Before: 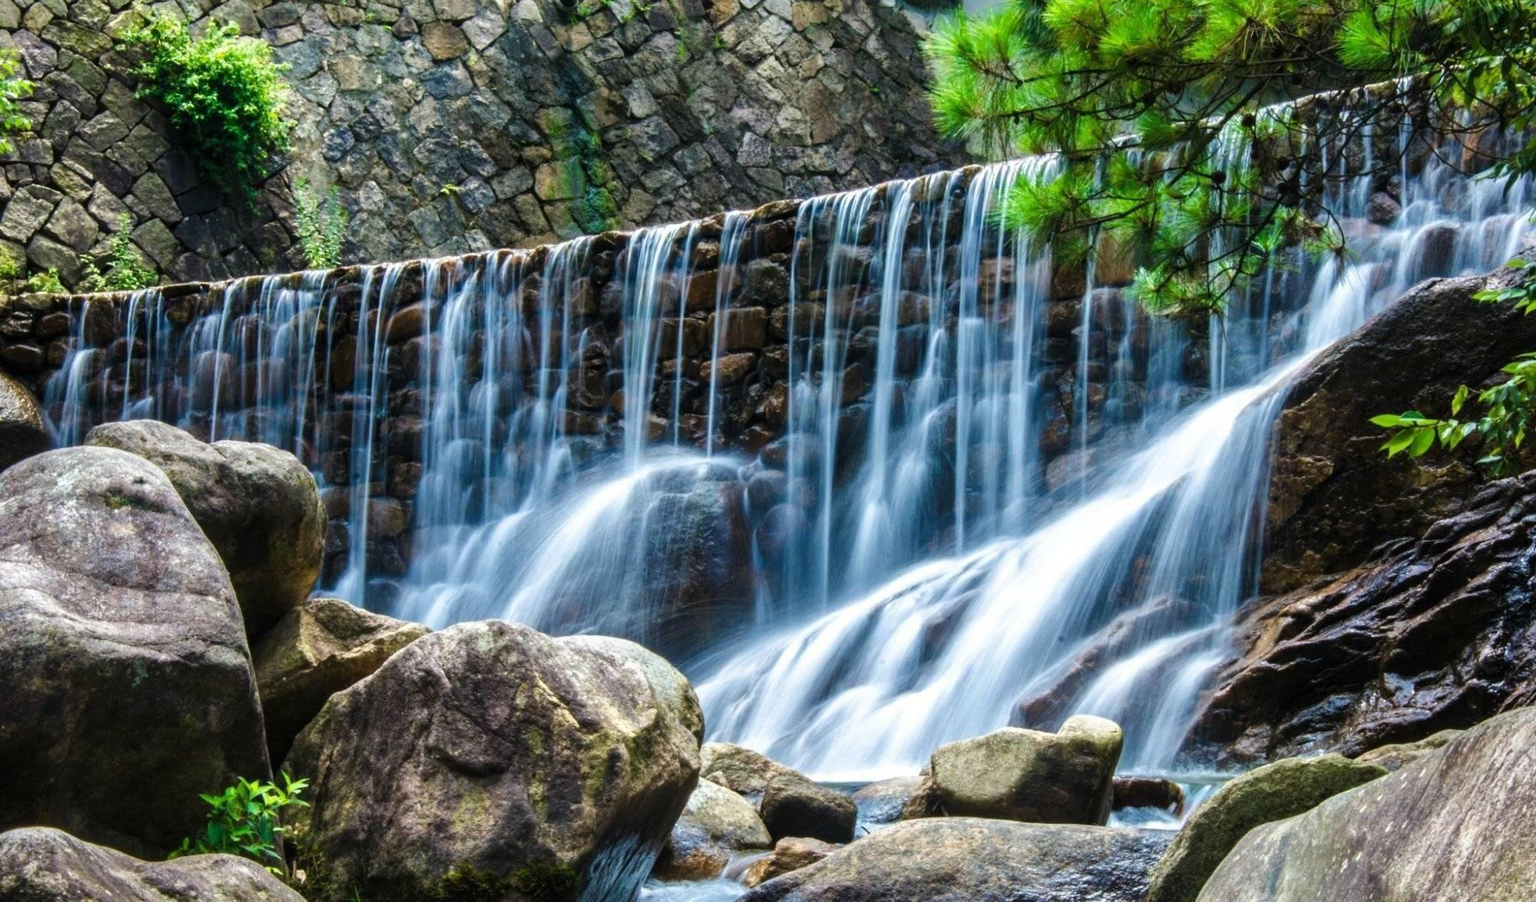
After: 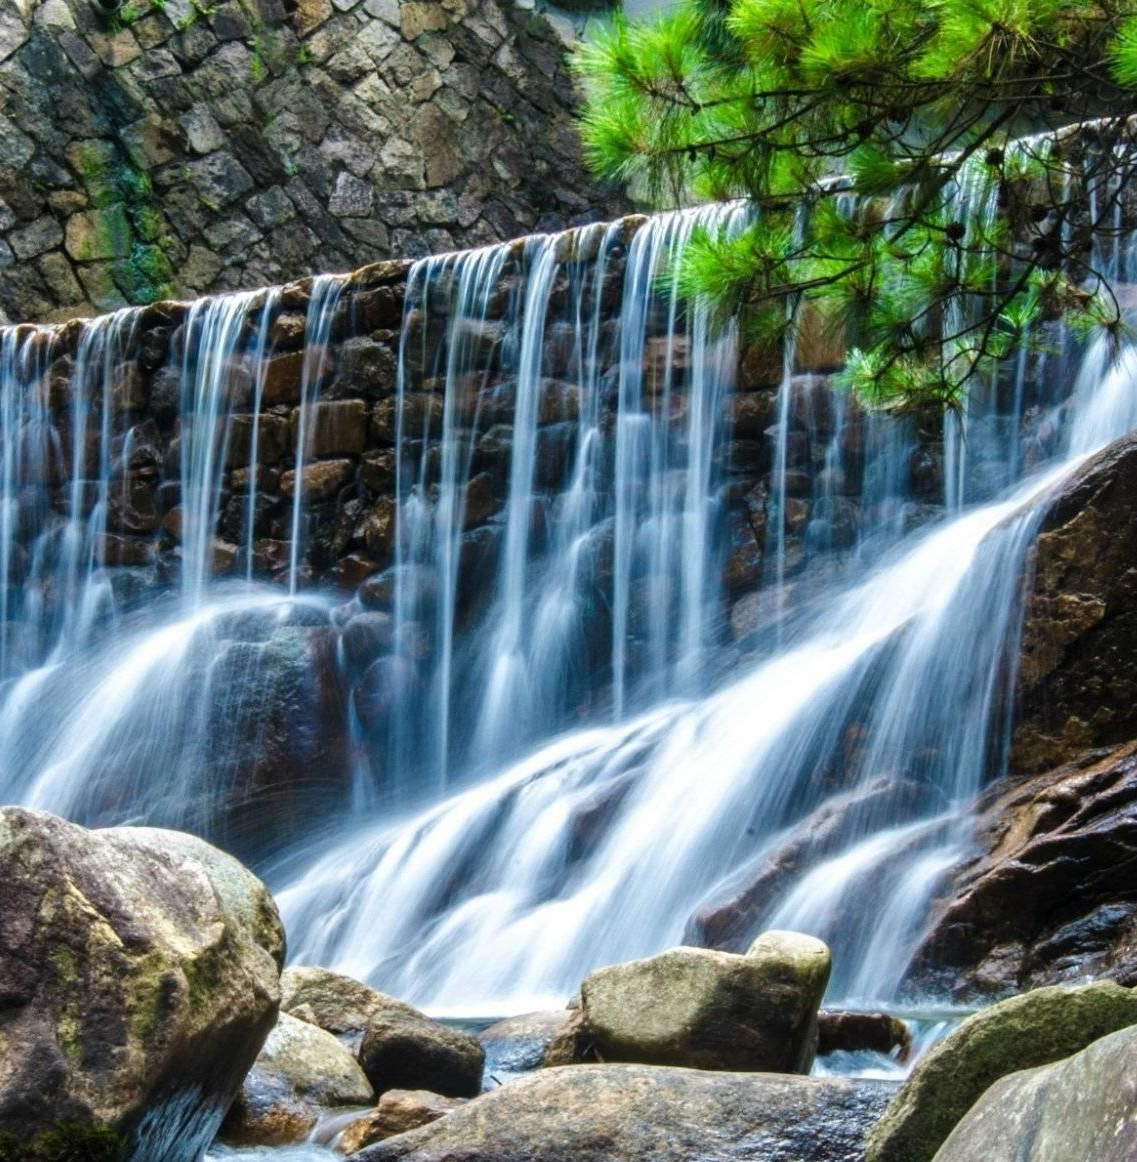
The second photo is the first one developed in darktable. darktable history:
crop: left 31.563%, top 0.013%, right 11.557%
